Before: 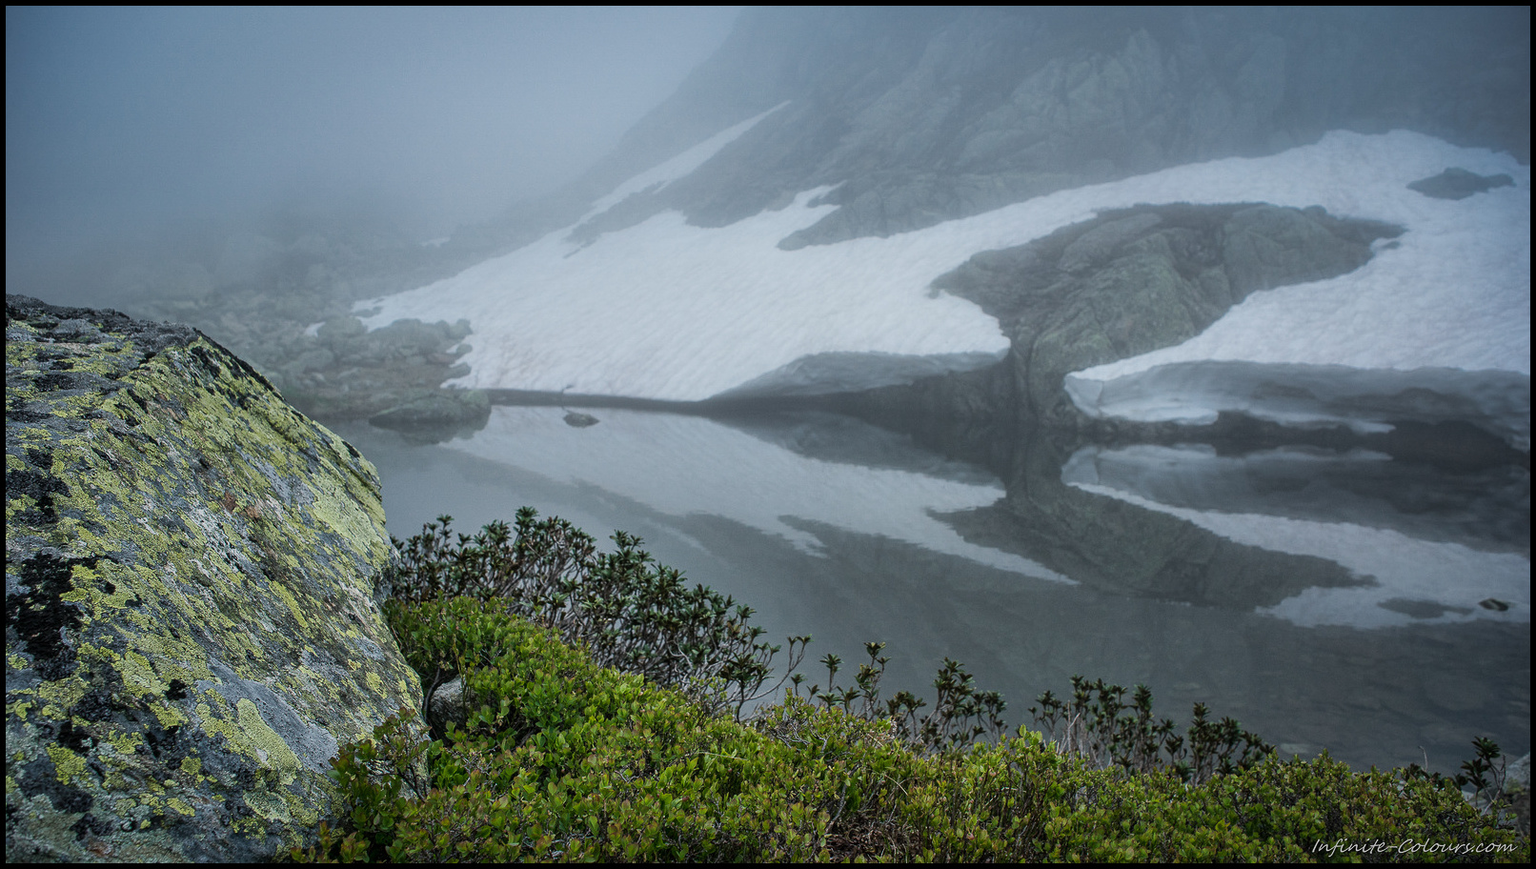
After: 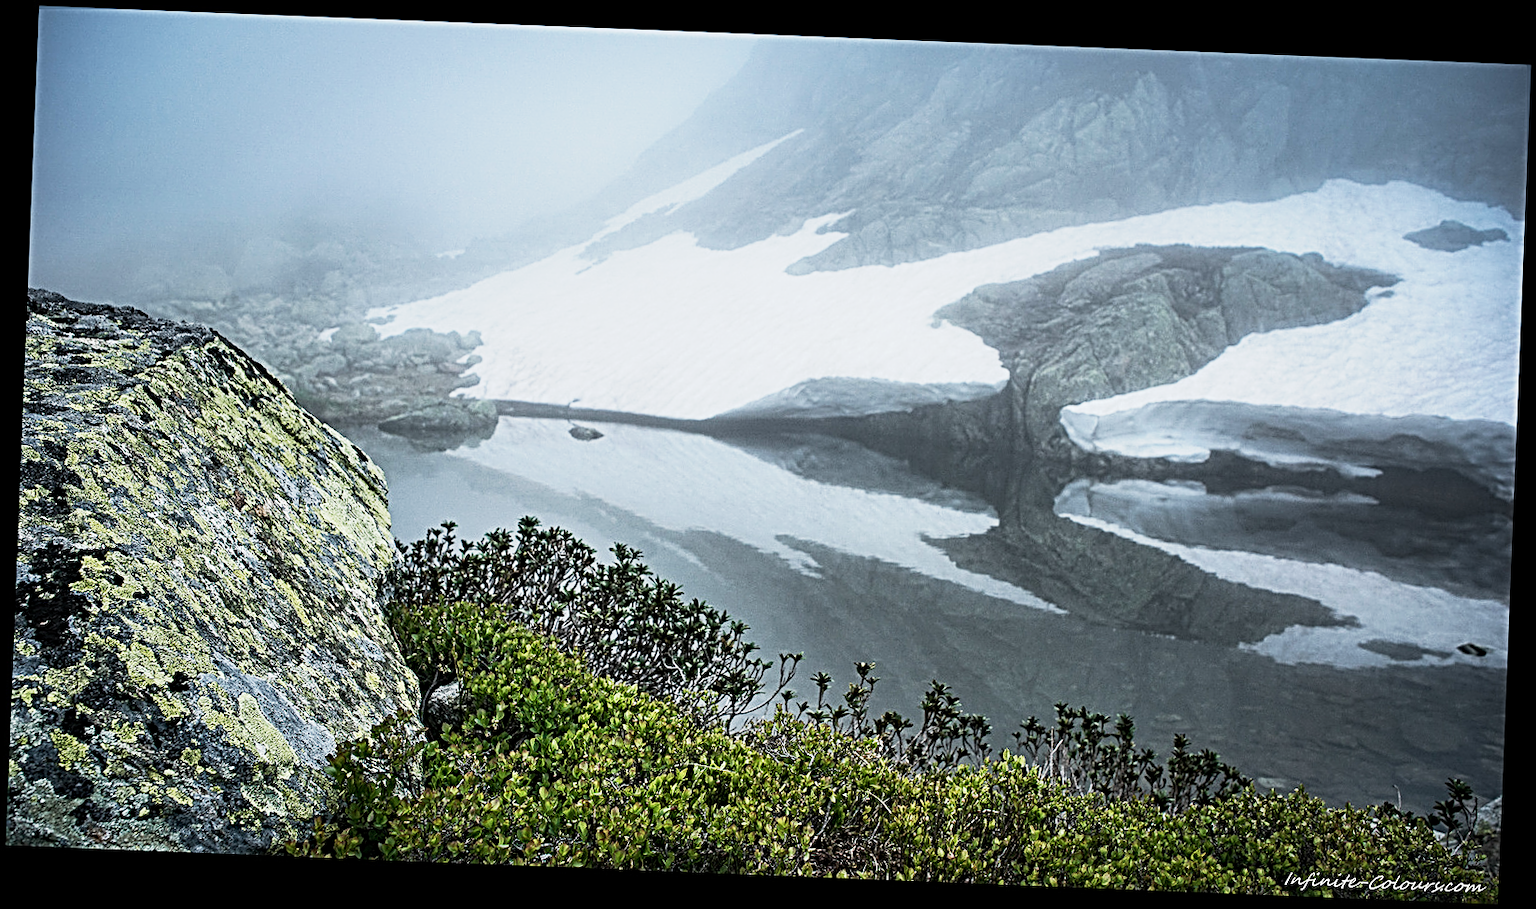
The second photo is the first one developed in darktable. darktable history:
base curve: curves: ch0 [(0, 0) (0.088, 0.125) (0.176, 0.251) (0.354, 0.501) (0.613, 0.749) (1, 0.877)], preserve colors none
sharpen: radius 3.69, amount 0.928
rotate and perspective: rotation 2.27°, automatic cropping off
tone equalizer: -8 EV -0.75 EV, -7 EV -0.7 EV, -6 EV -0.6 EV, -5 EV -0.4 EV, -3 EV 0.4 EV, -2 EV 0.6 EV, -1 EV 0.7 EV, +0 EV 0.75 EV, edges refinement/feathering 500, mask exposure compensation -1.57 EV, preserve details no
